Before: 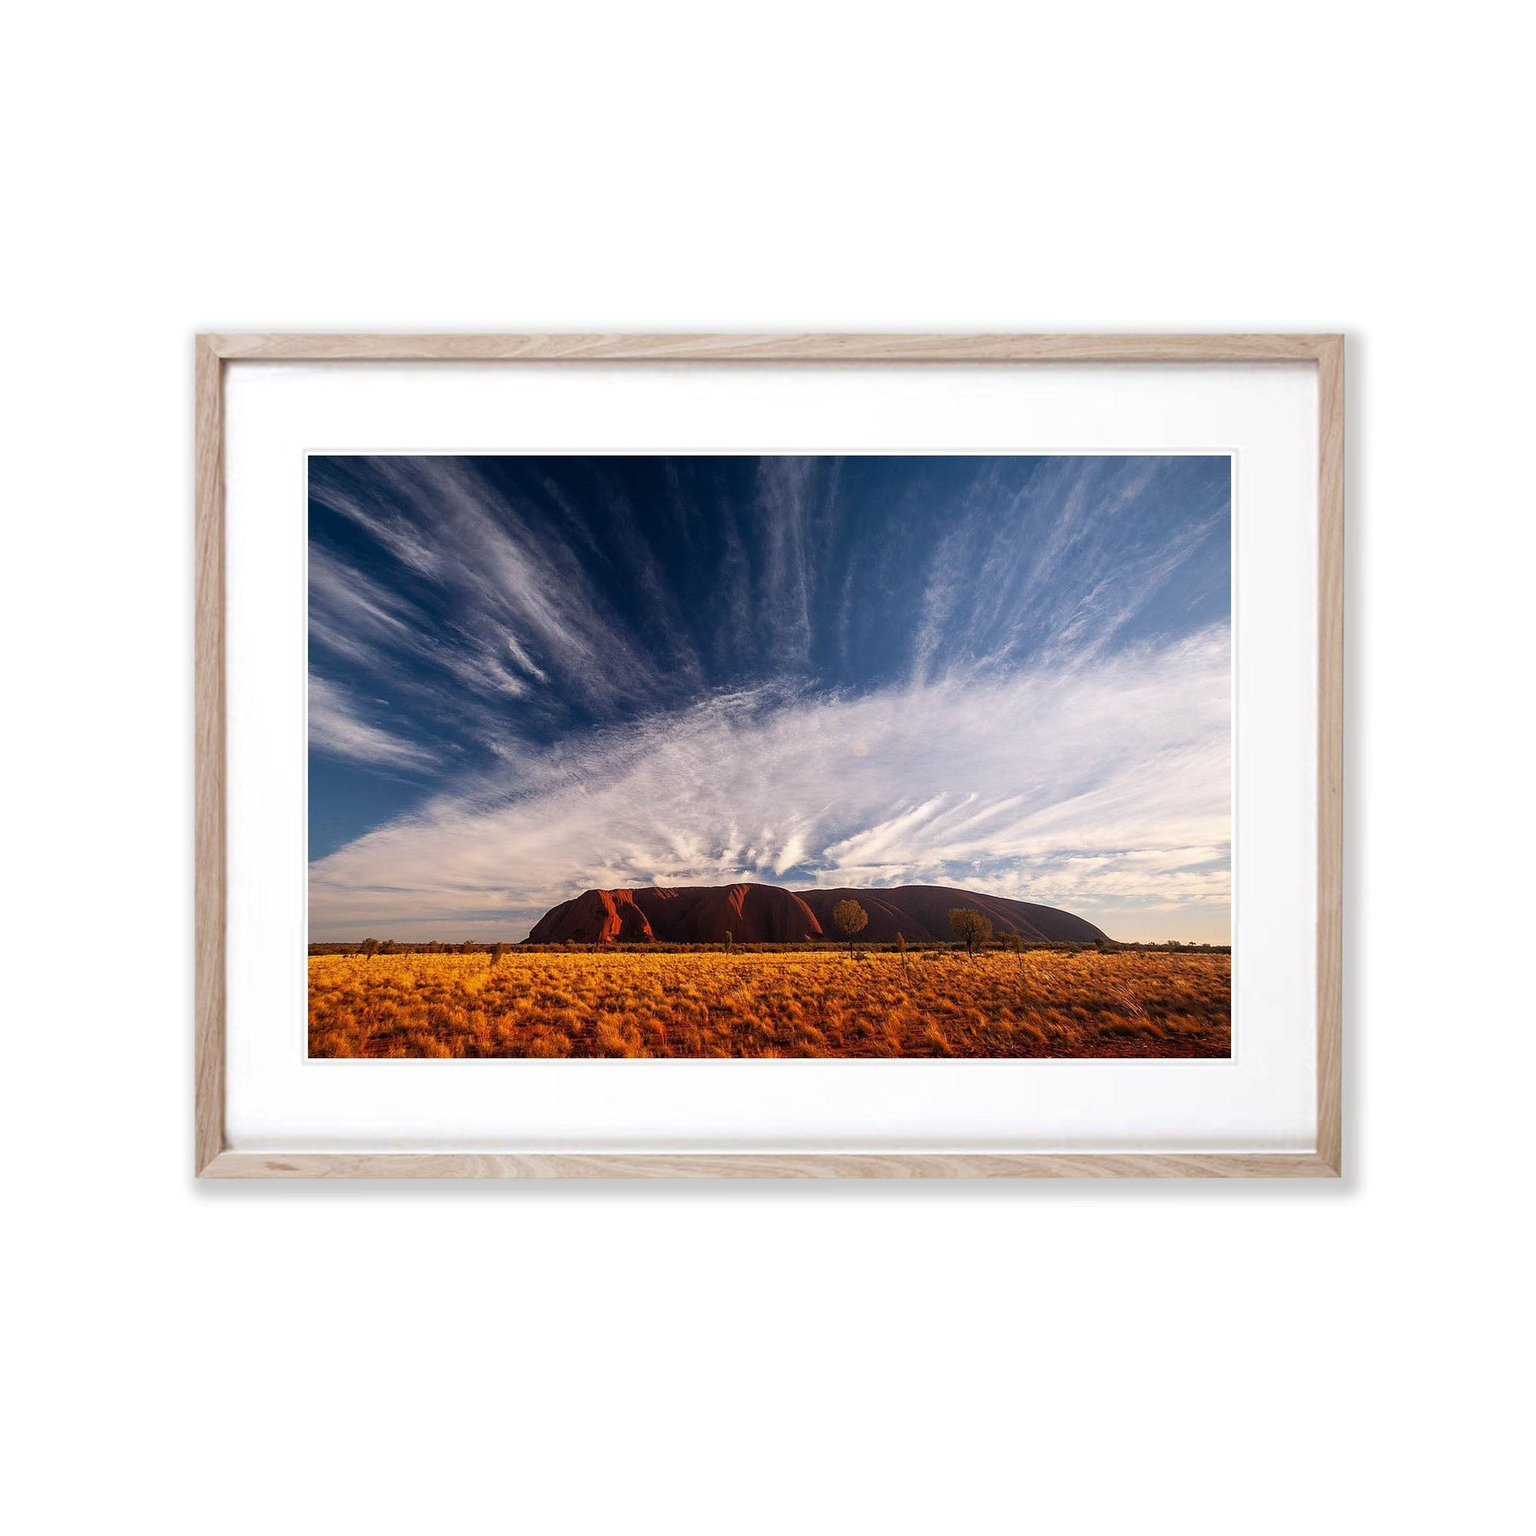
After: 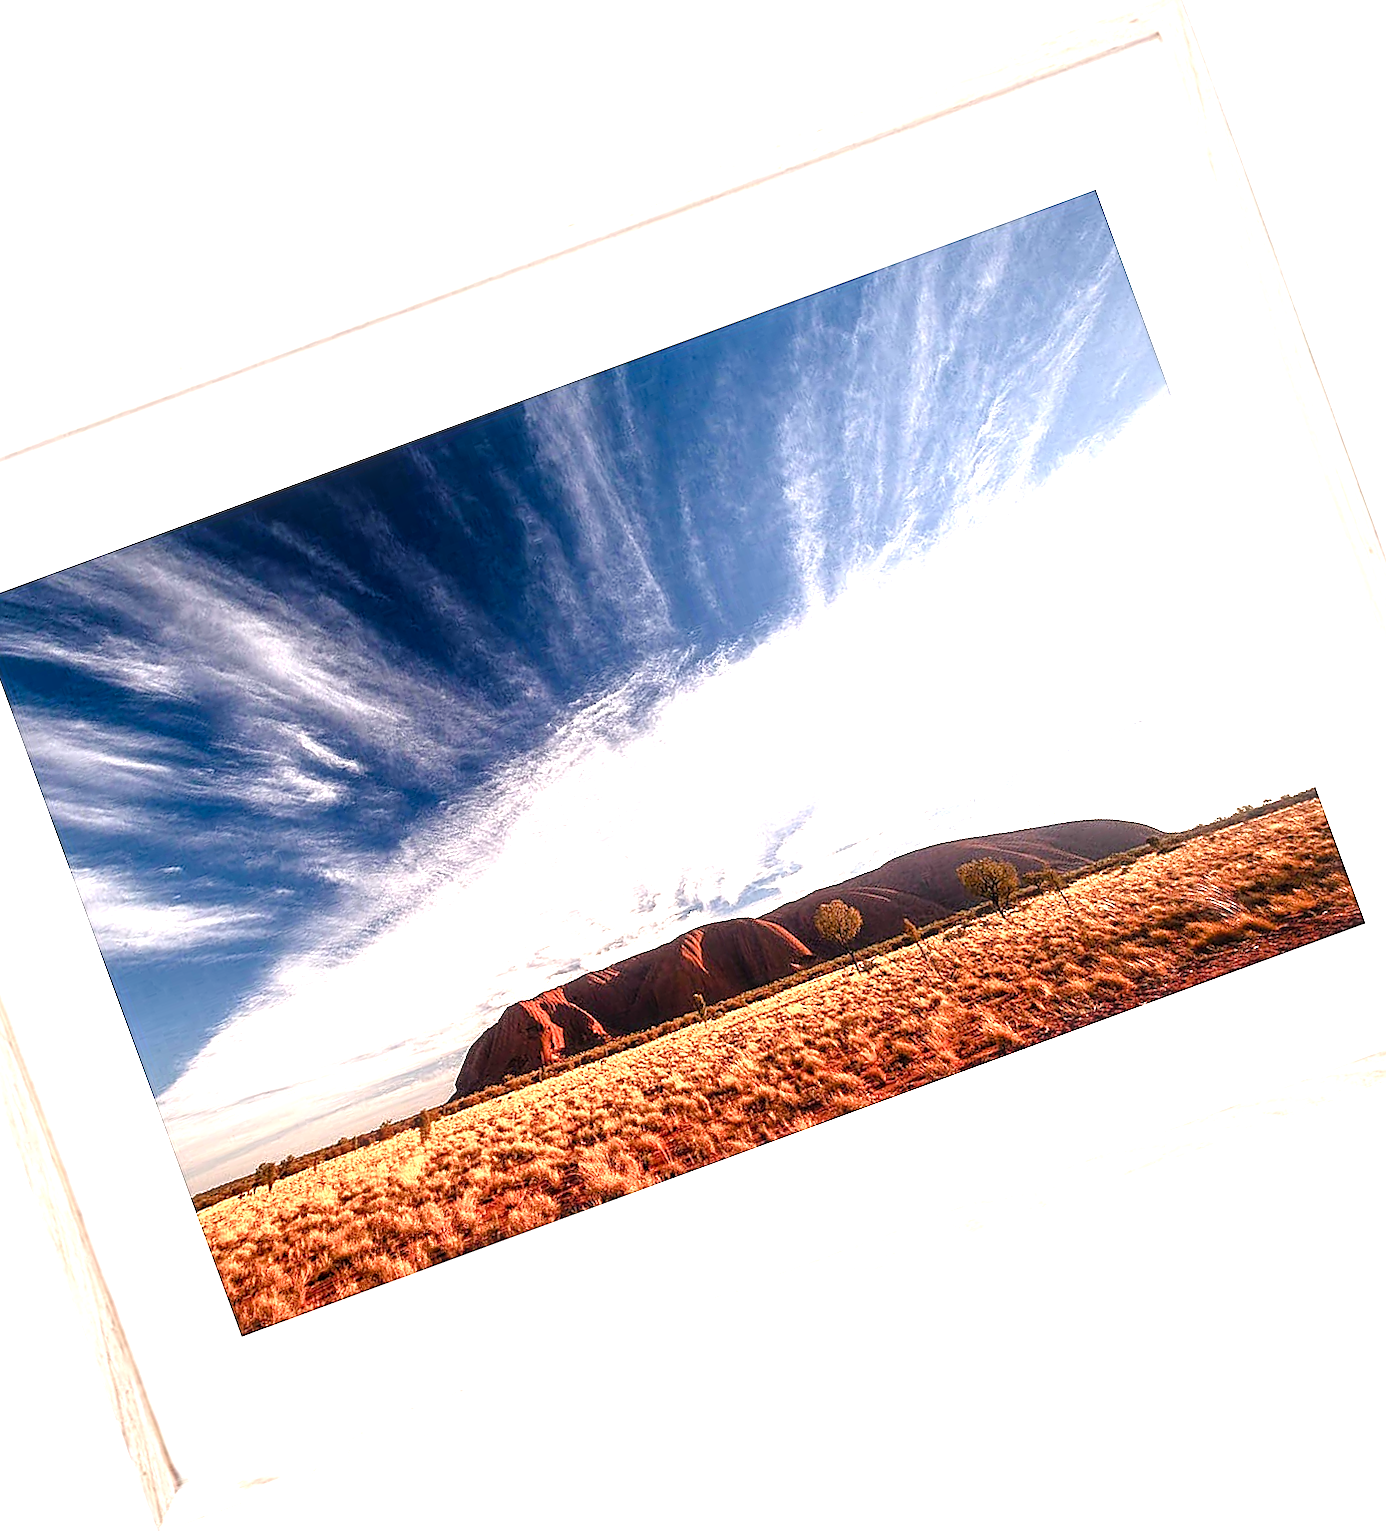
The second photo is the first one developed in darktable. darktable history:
crop and rotate: angle 20.2°, left 6.804%, right 3.922%, bottom 1.089%
haze removal: strength -0.111, compatibility mode true, adaptive false
local contrast: highlights 85%, shadows 79%
exposure: black level correction 0, exposure 0.691 EV, compensate highlight preservation false
color balance rgb: highlights gain › chroma 1.061%, highlights gain › hue 53.45°, linear chroma grading › global chroma 0.599%, perceptual saturation grading › global saturation 20%, perceptual saturation grading › highlights -50.111%, perceptual saturation grading › shadows 31.014%, global vibrance 10.853%
tone equalizer: -8 EV -0.732 EV, -7 EV -0.701 EV, -6 EV -0.594 EV, -5 EV -0.402 EV, -3 EV 0.392 EV, -2 EV 0.6 EV, -1 EV 0.685 EV, +0 EV 0.74 EV, mask exposure compensation -0.488 EV
sharpen: on, module defaults
